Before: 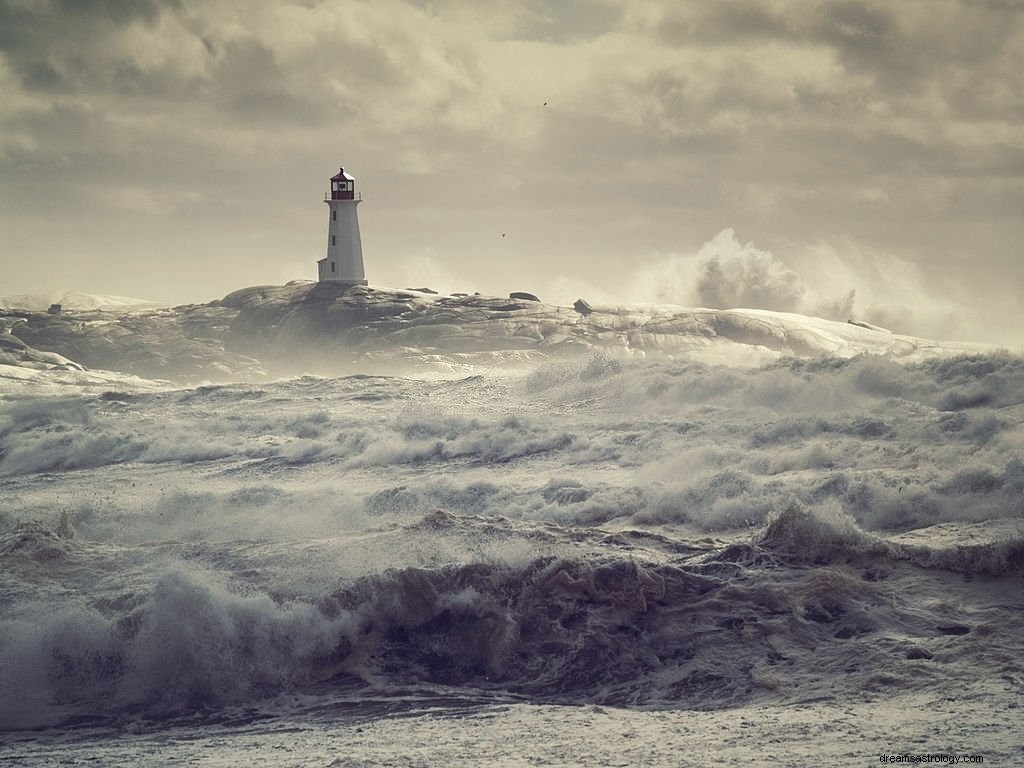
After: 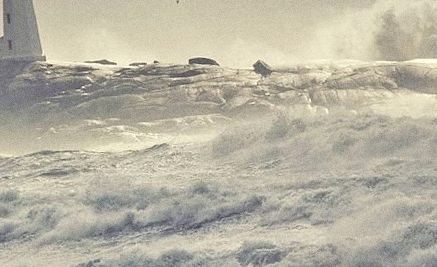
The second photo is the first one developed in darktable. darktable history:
crop: left 31.751%, top 32.172%, right 27.8%, bottom 35.83%
tone equalizer: -7 EV 0.15 EV, -6 EV 0.6 EV, -5 EV 1.15 EV, -4 EV 1.33 EV, -3 EV 1.15 EV, -2 EV 0.6 EV, -1 EV 0.15 EV, mask exposure compensation -0.5 EV
rotate and perspective: rotation -4.2°, shear 0.006, automatic cropping off
exposure: black level correction 0.004, exposure 0.014 EV, compensate highlight preservation false
grain: coarseness 0.09 ISO
